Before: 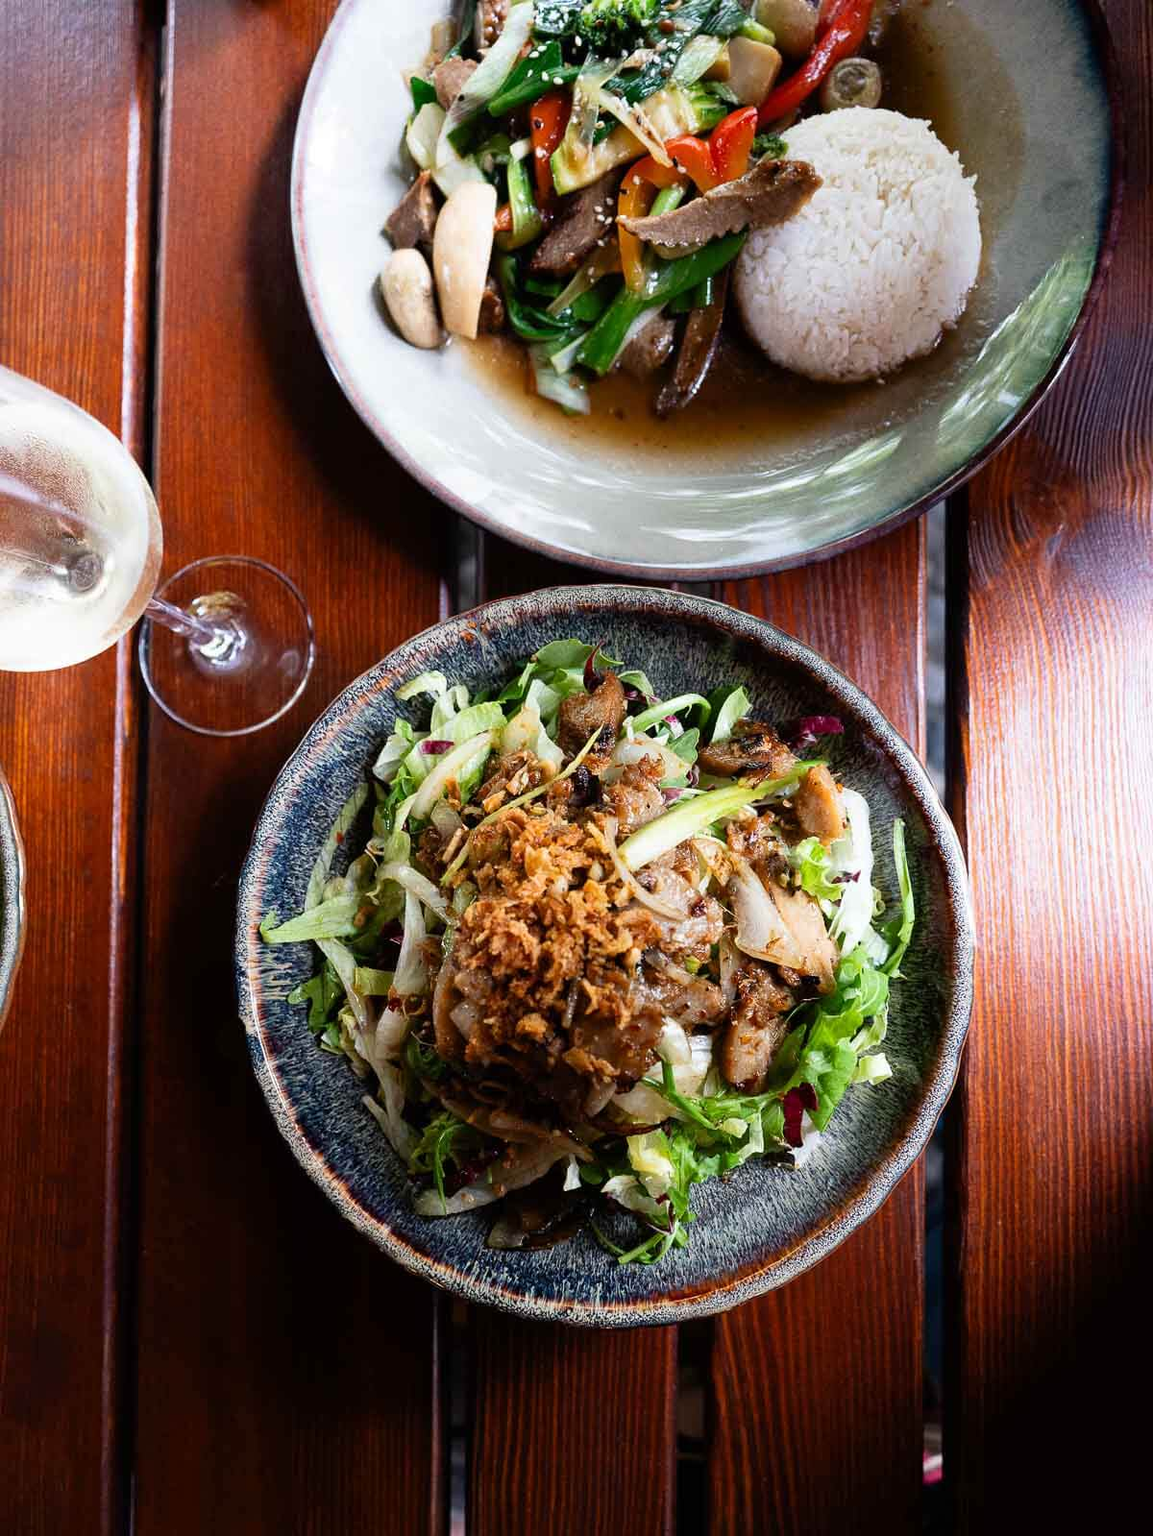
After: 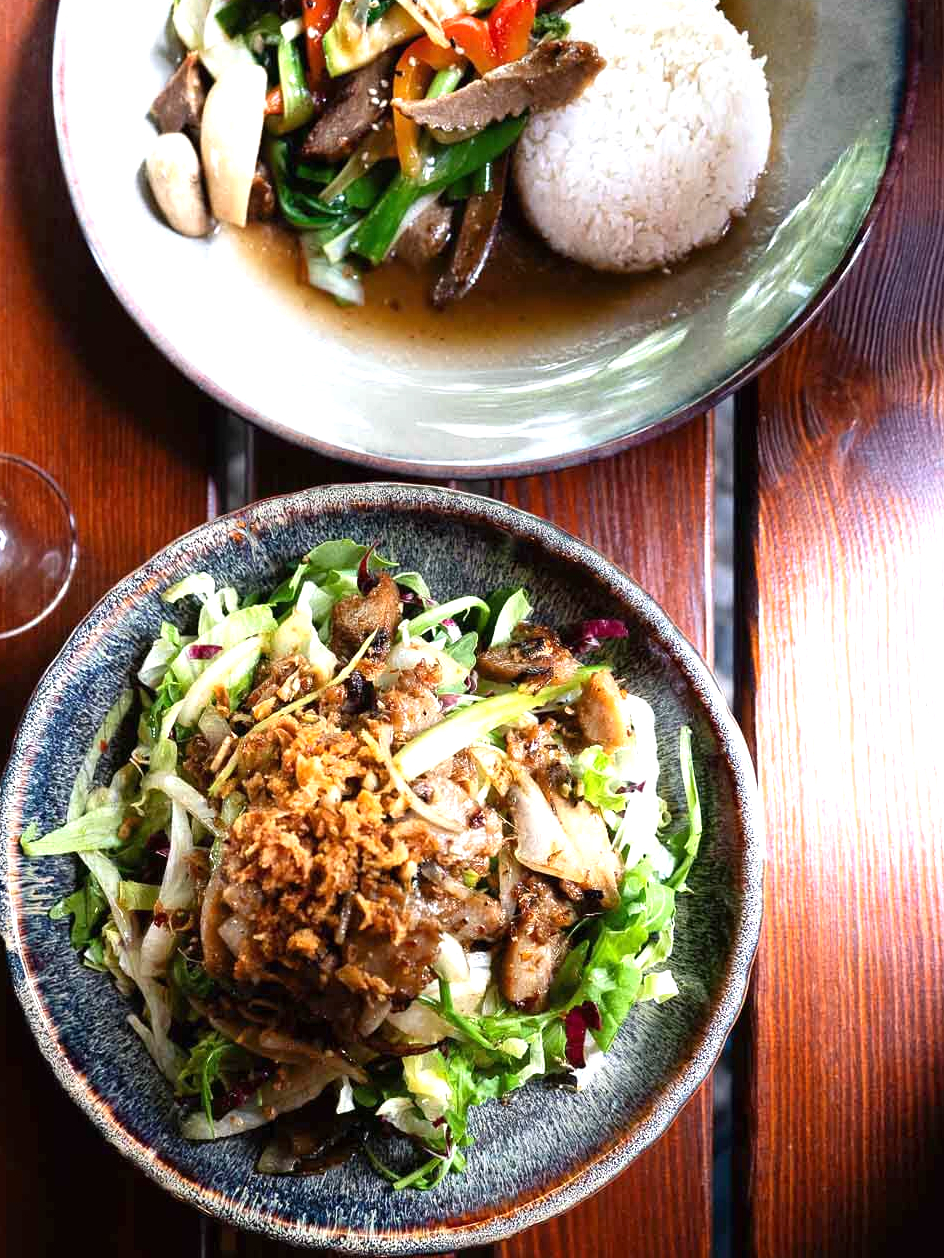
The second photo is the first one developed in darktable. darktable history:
exposure: black level correction 0, exposure 0.68 EV, compensate highlight preservation false
crop and rotate: left 20.87%, top 7.932%, right 0.394%, bottom 13.367%
